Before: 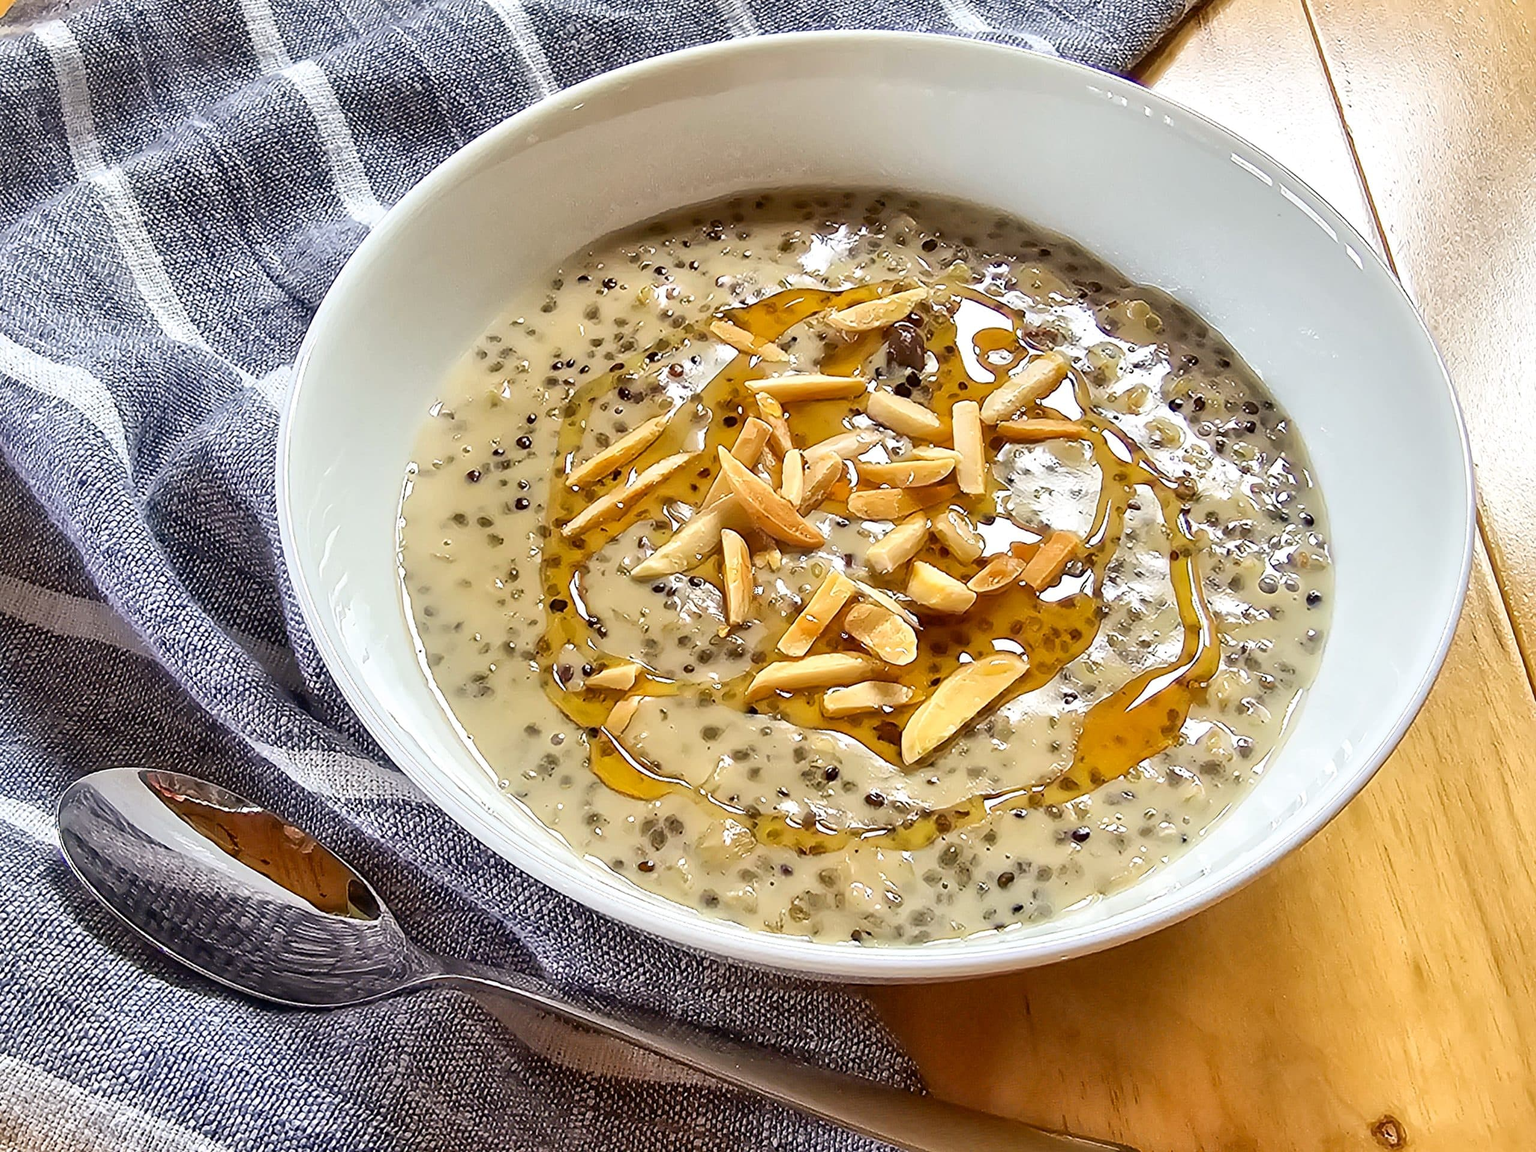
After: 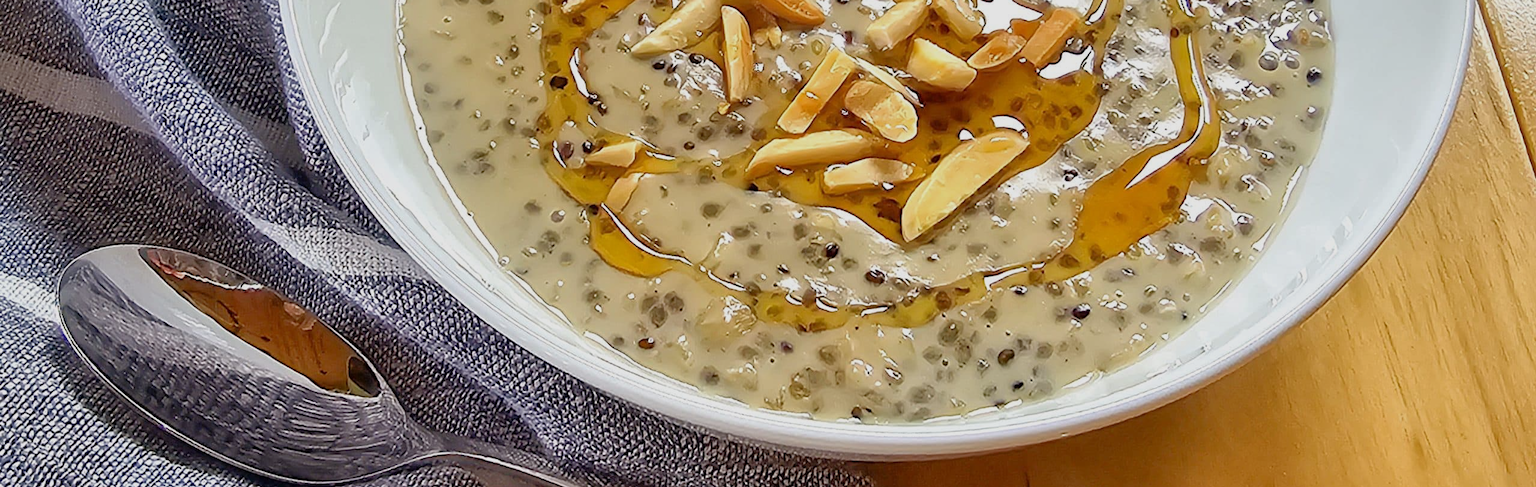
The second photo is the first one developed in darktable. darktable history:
crop: top 45.417%, bottom 12.207%
tone equalizer: -8 EV 0.276 EV, -7 EV 0.382 EV, -6 EV 0.383 EV, -5 EV 0.246 EV, -3 EV -0.279 EV, -2 EV -0.42 EV, -1 EV -0.429 EV, +0 EV -0.249 EV, edges refinement/feathering 500, mask exposure compensation -1.57 EV, preserve details no
